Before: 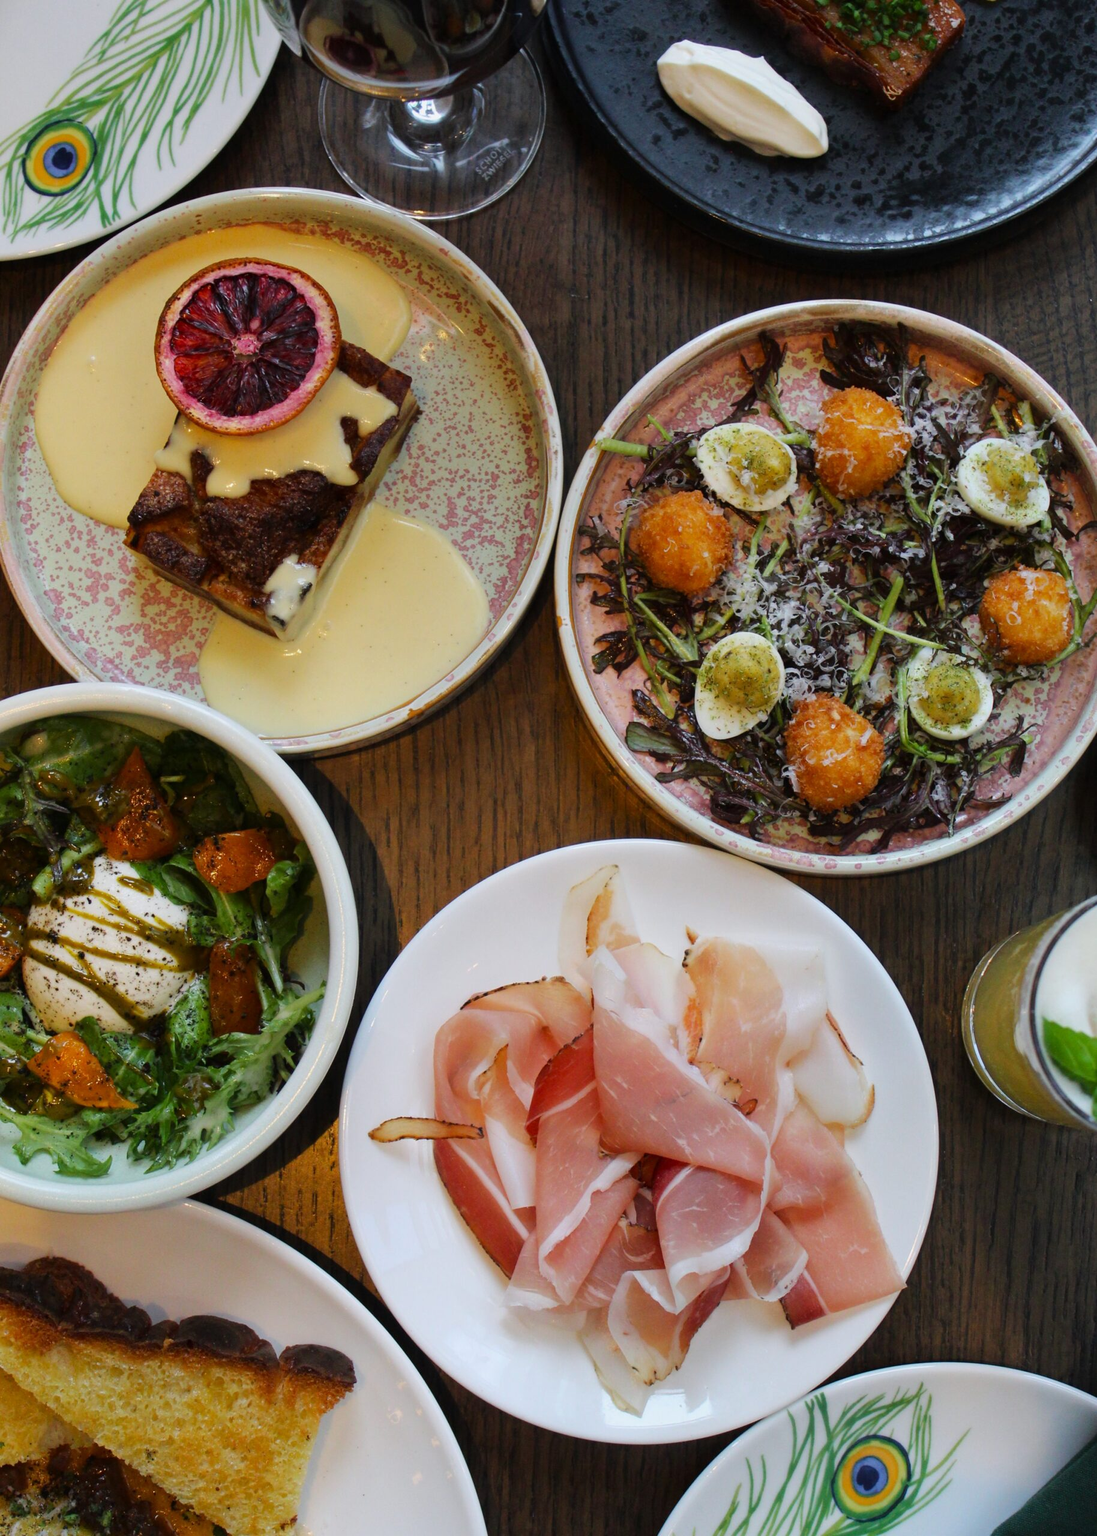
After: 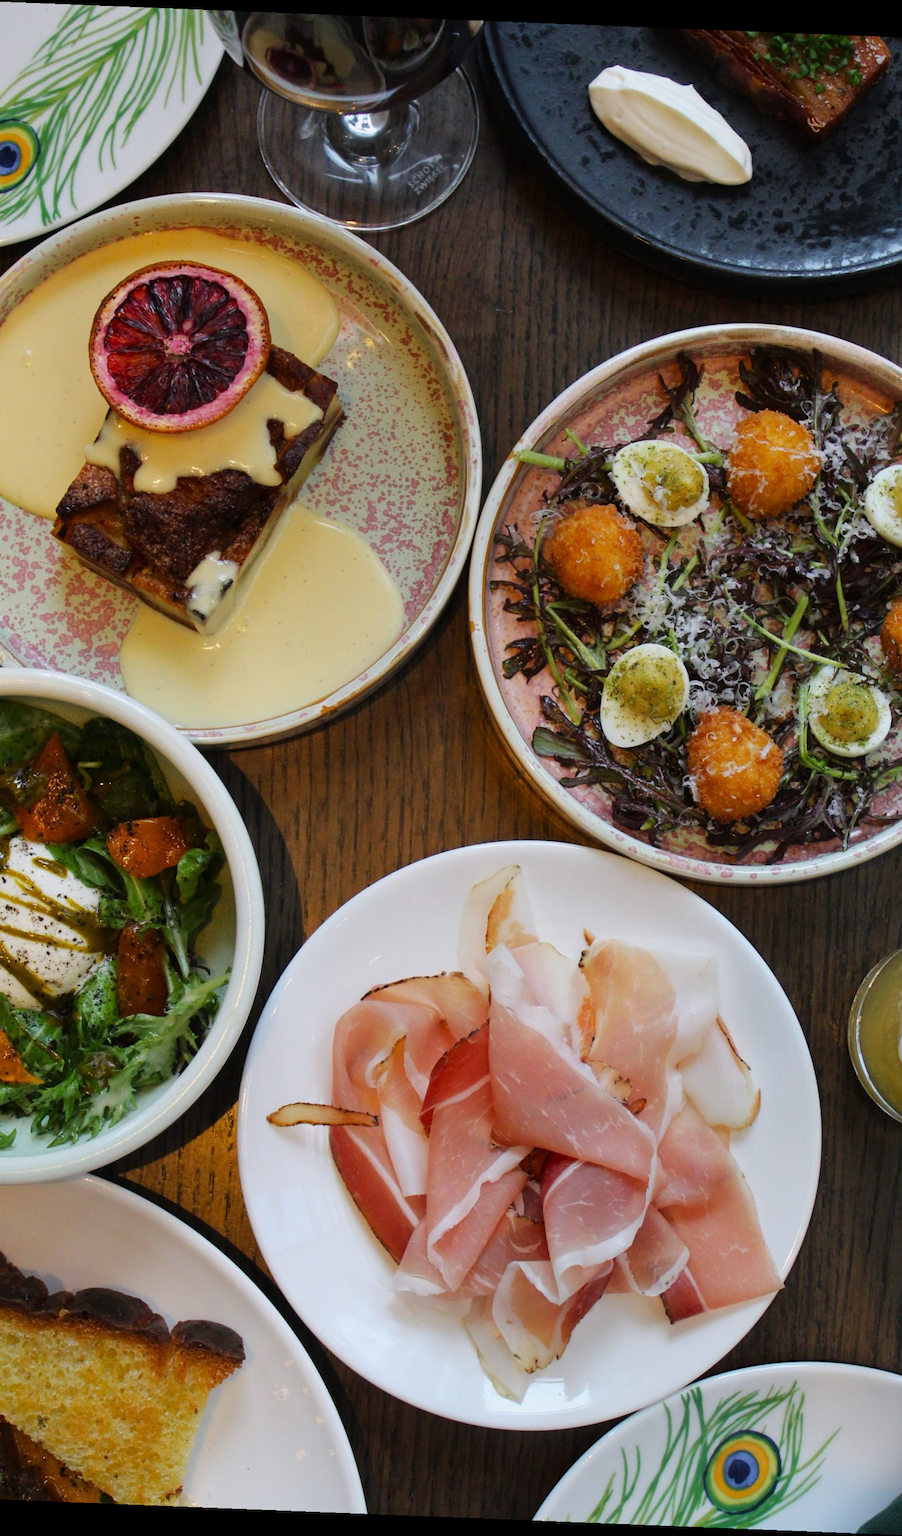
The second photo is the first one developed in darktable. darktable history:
rotate and perspective: rotation 2.27°, automatic cropping off
crop and rotate: left 9.597%, right 10.195%
